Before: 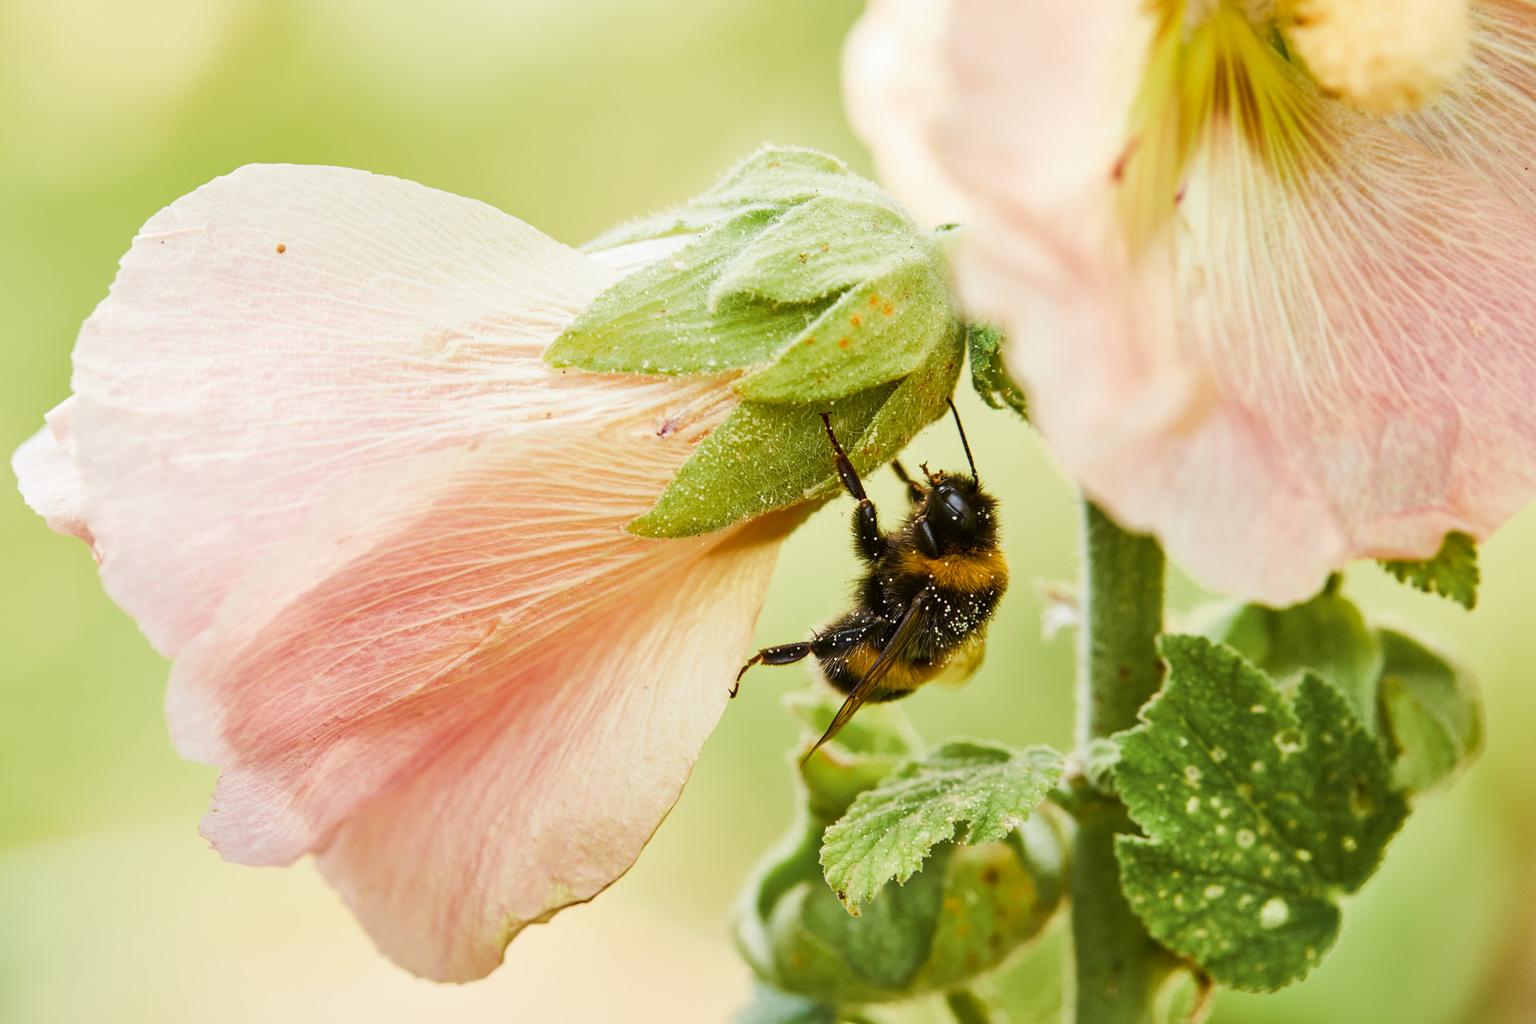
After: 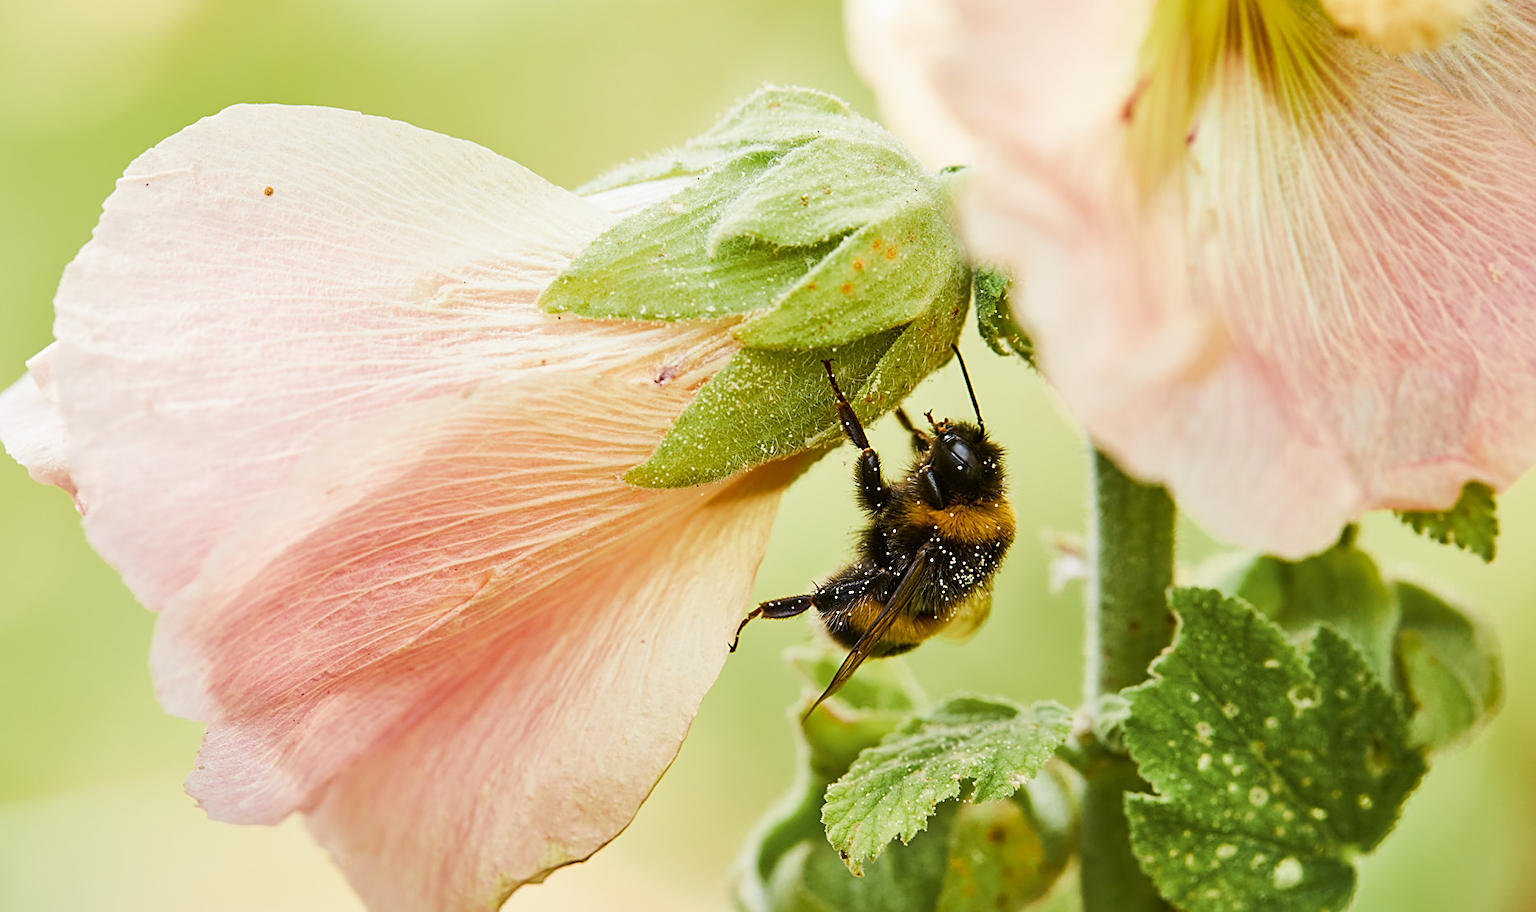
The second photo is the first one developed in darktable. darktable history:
sharpen: on, module defaults
crop: left 1.282%, top 6.106%, right 1.269%, bottom 7.064%
